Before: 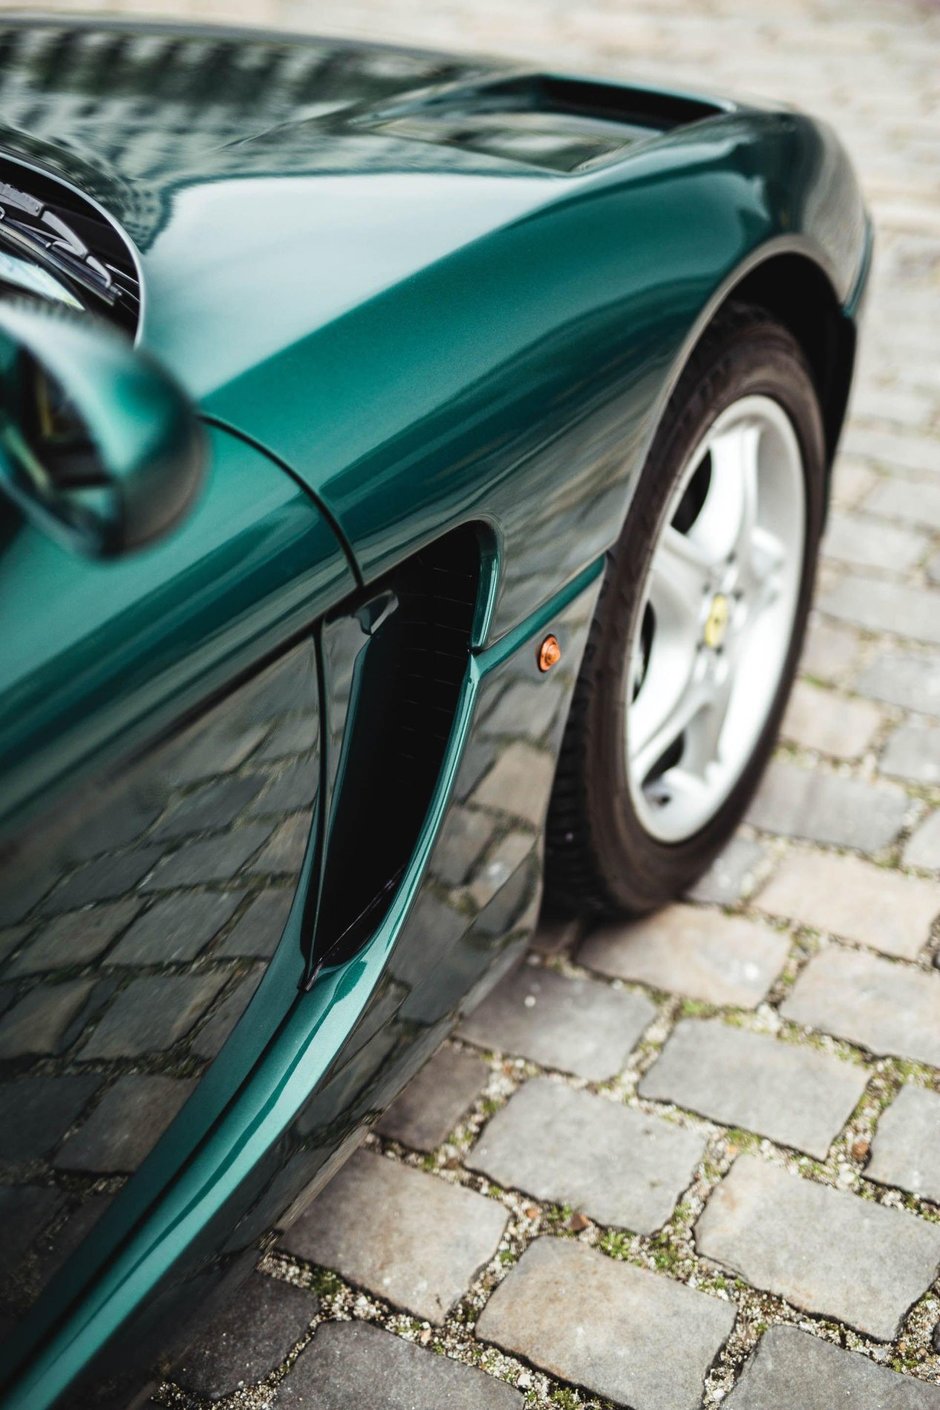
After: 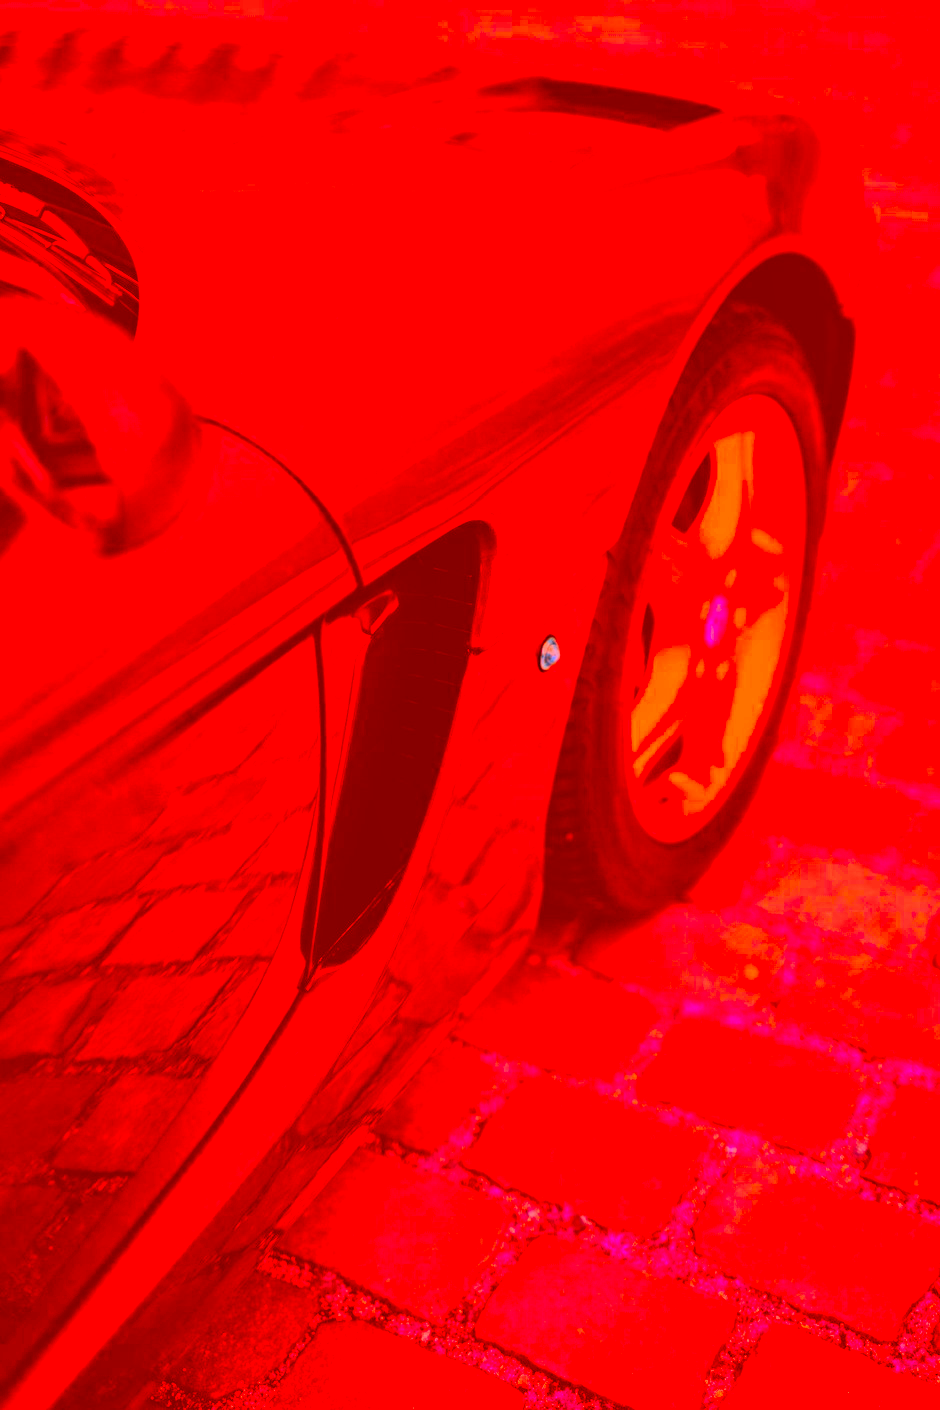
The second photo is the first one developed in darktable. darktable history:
color correction: highlights a* -38.97, highlights b* -39.55, shadows a* -39.87, shadows b* -39.23, saturation -2.94
shadows and highlights: on, module defaults
